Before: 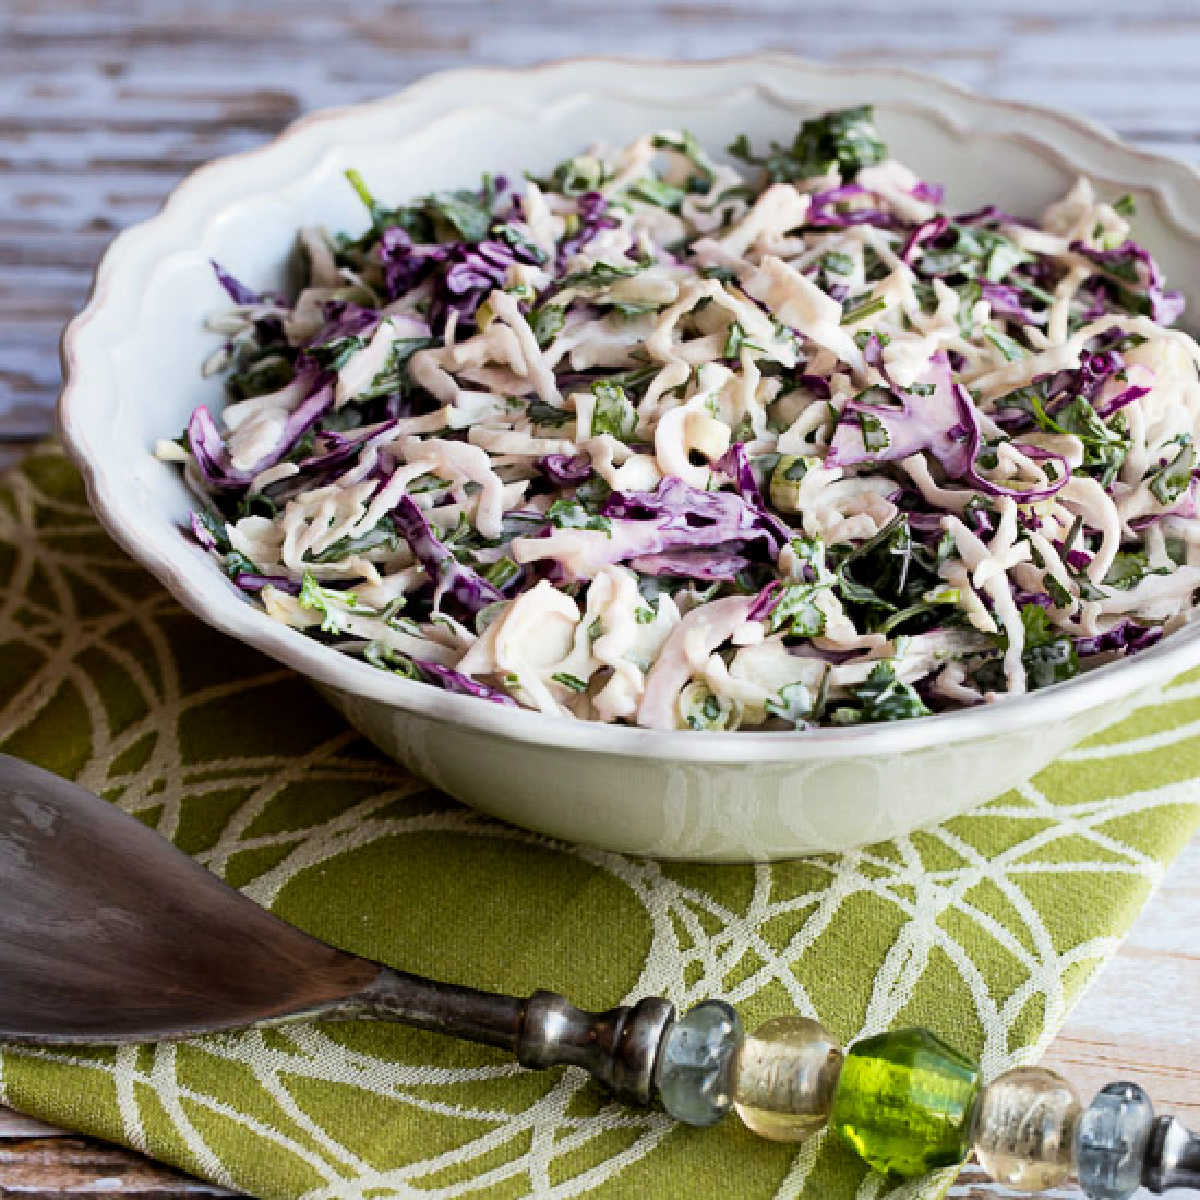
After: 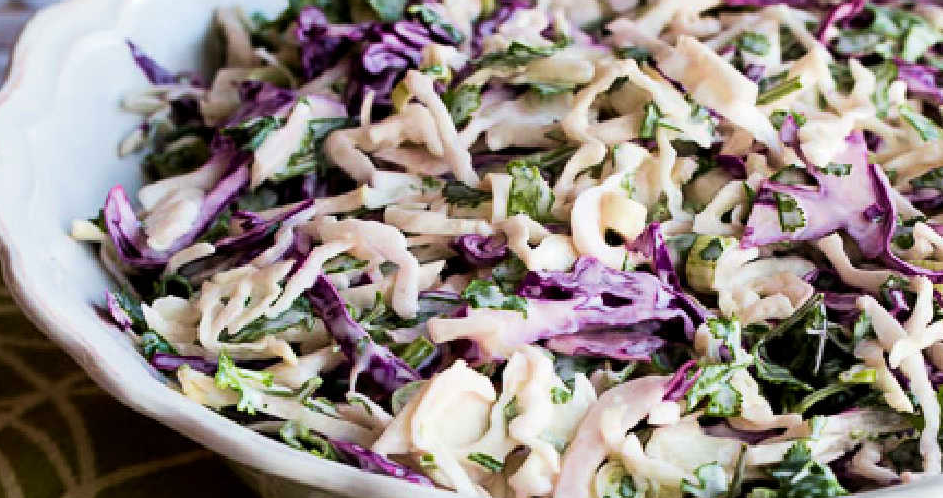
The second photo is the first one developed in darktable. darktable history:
crop: left 7.036%, top 18.398%, right 14.379%, bottom 40.043%
velvia: on, module defaults
